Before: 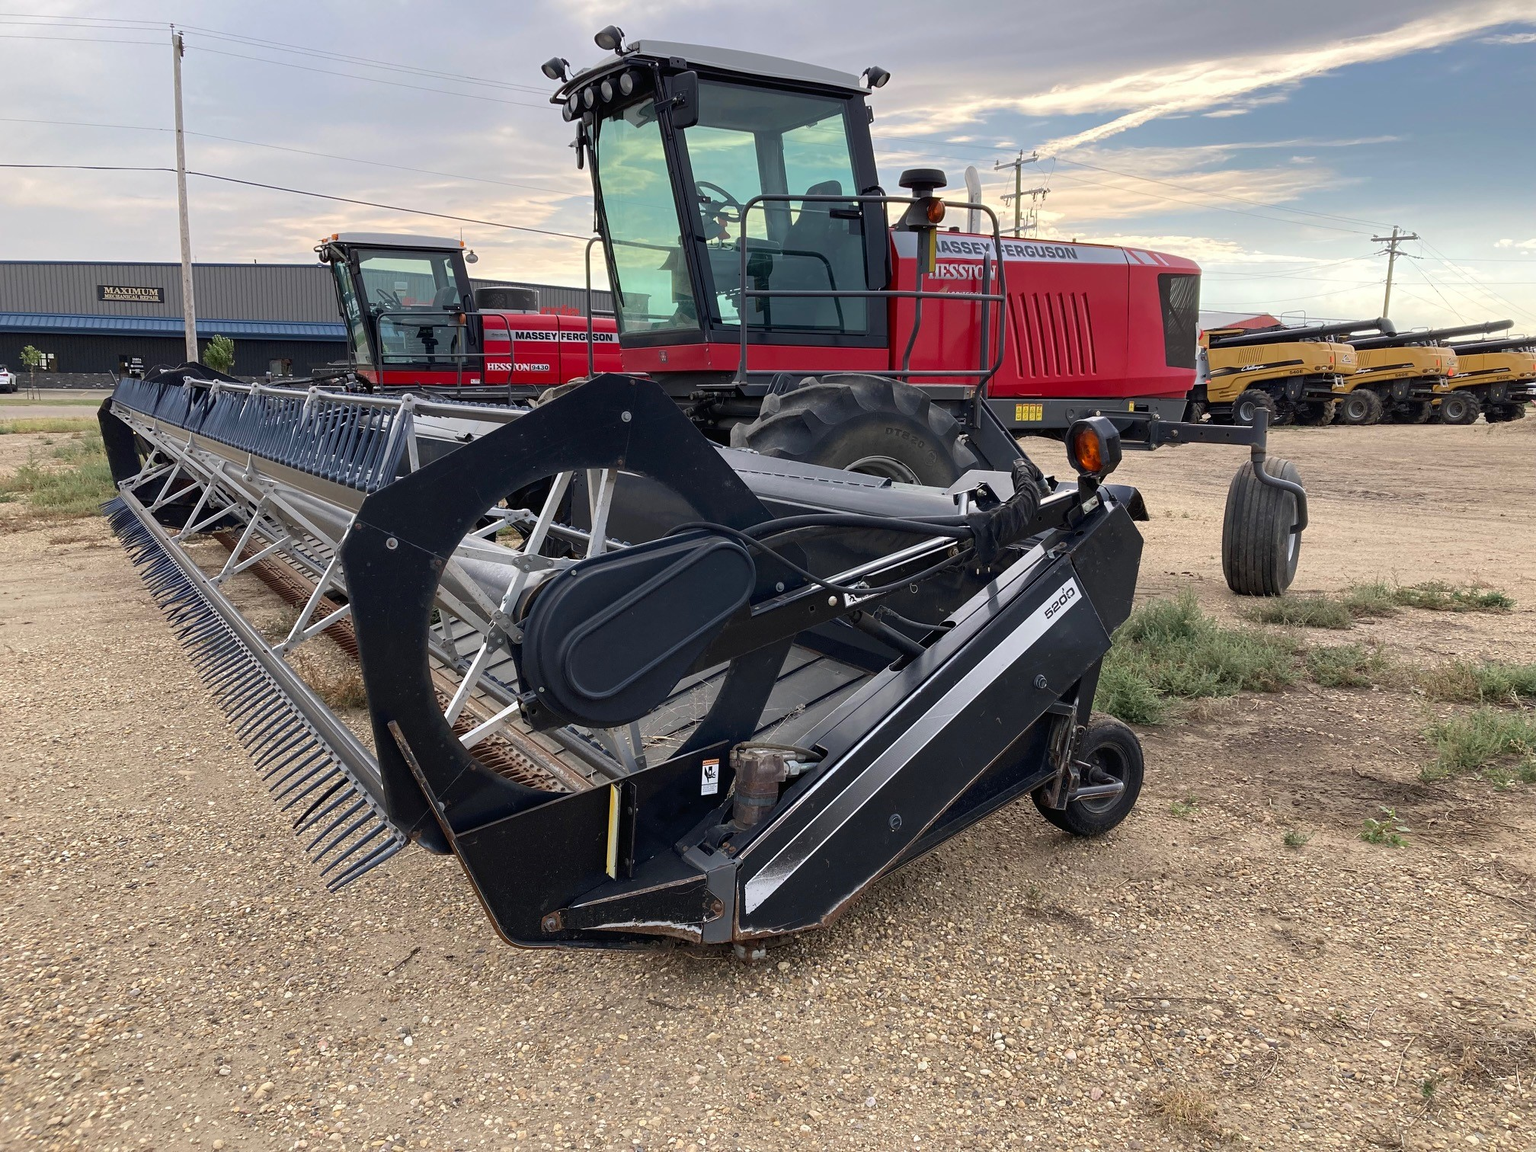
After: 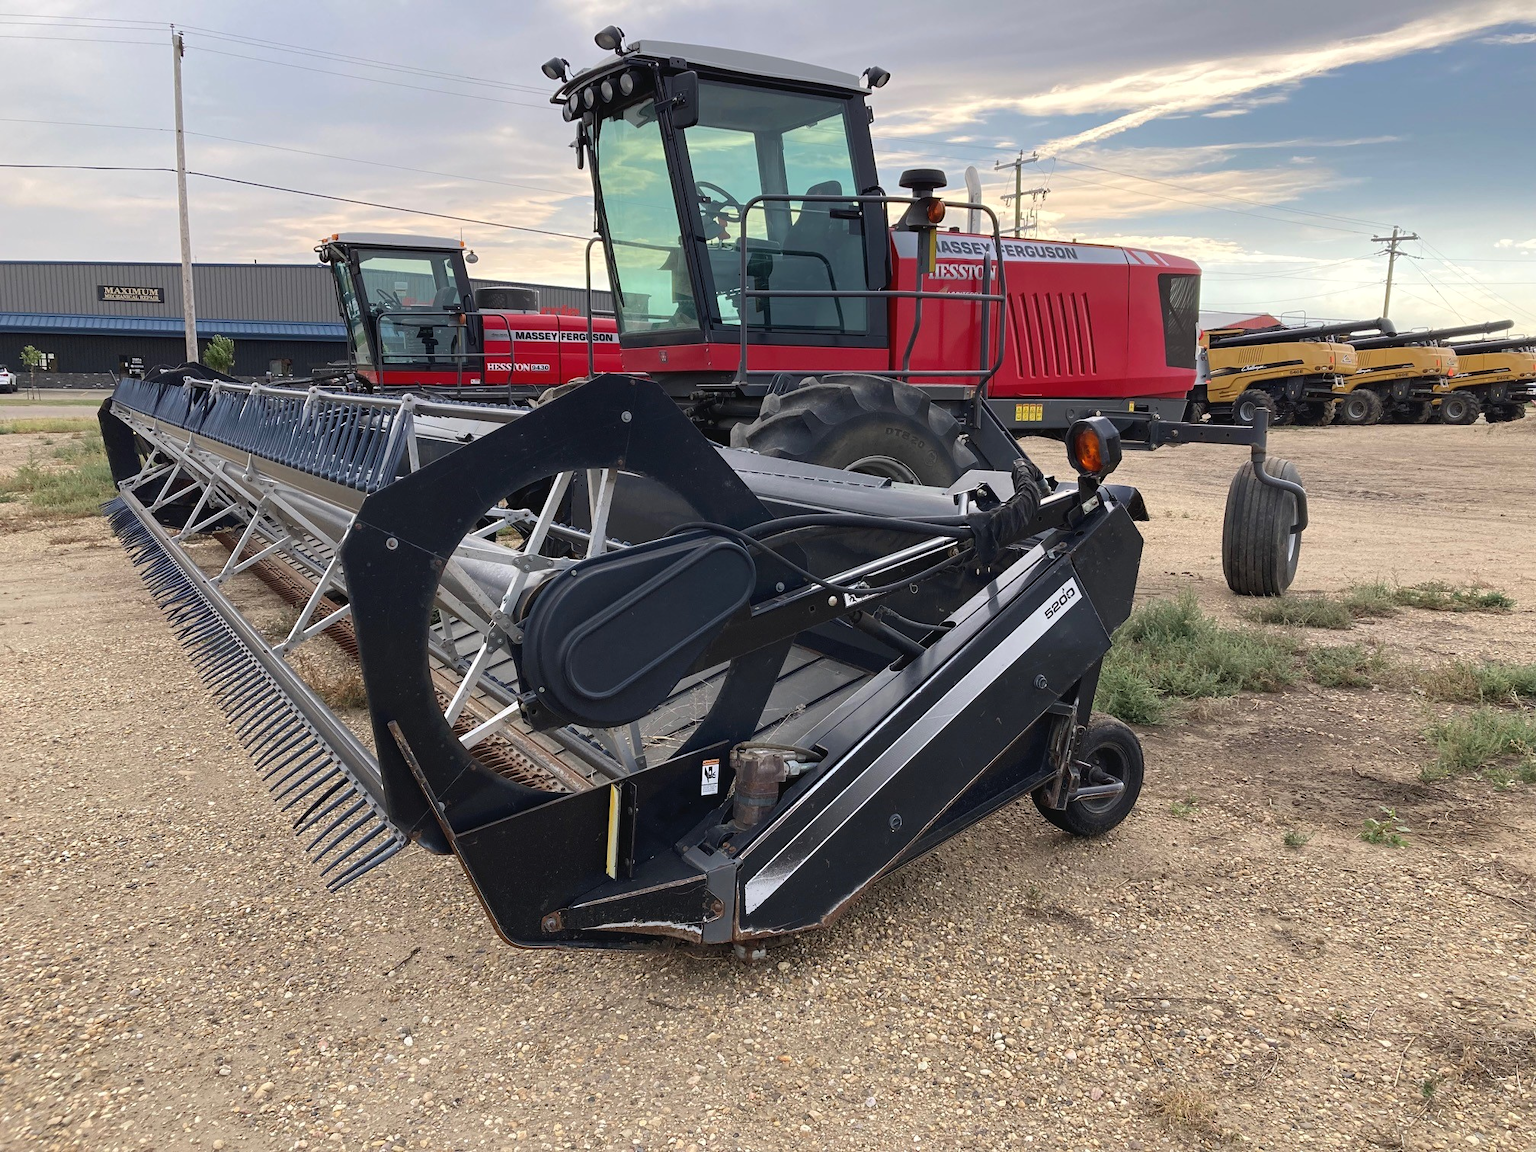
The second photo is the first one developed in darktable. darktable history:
exposure: black level correction -0.002, exposure 0.031 EV, compensate exposure bias true, compensate highlight preservation false
